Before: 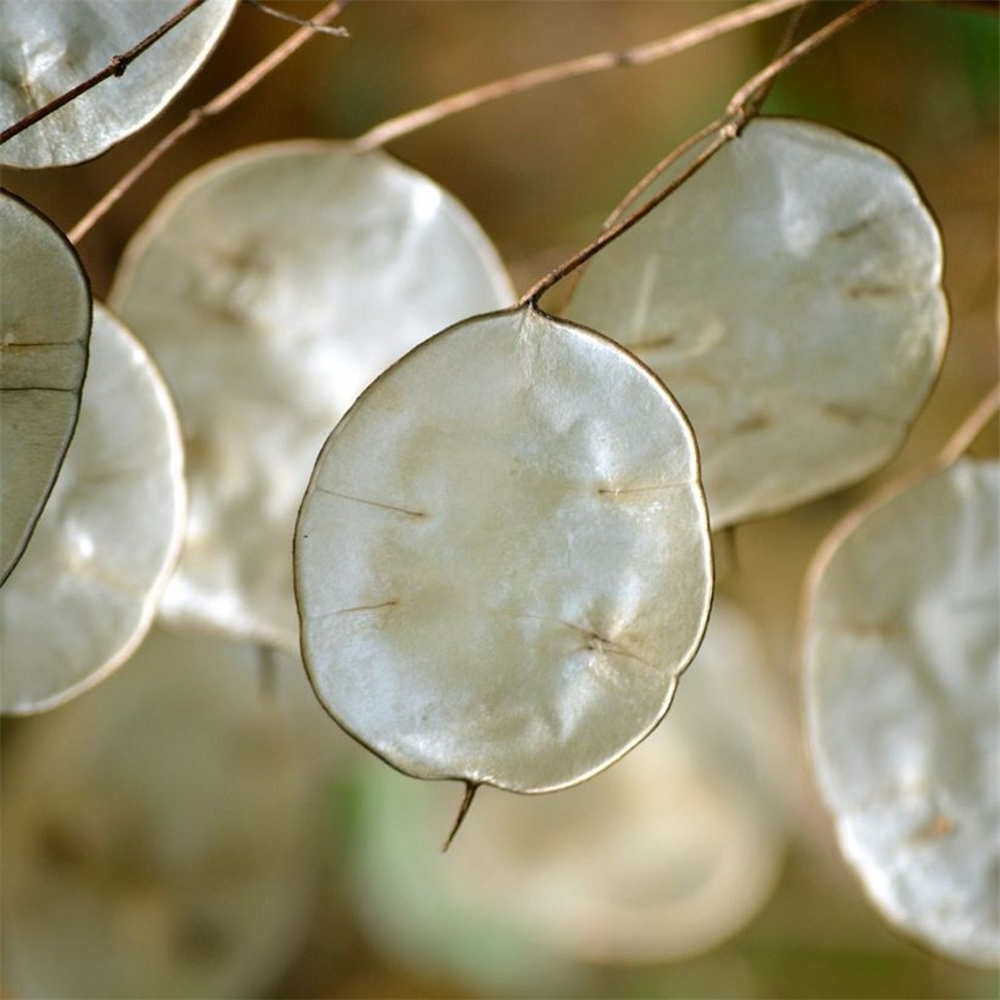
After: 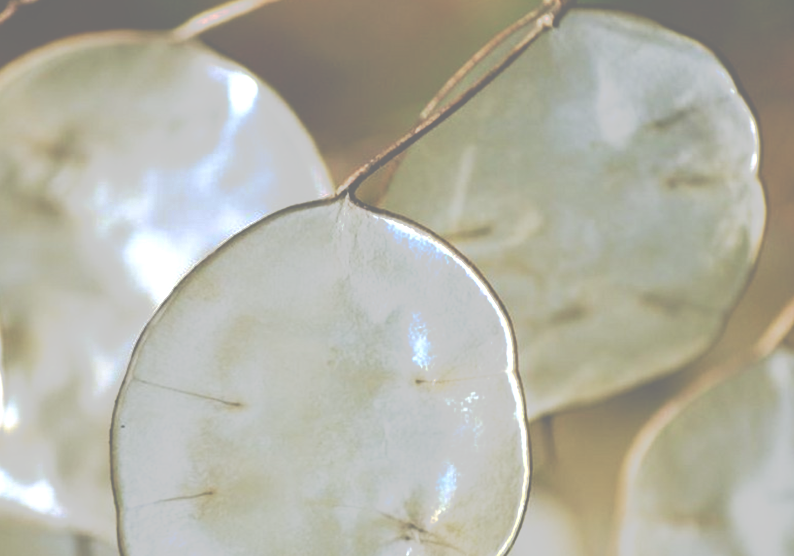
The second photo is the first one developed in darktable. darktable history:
exposure: exposure 0.178 EV, compensate exposure bias true, compensate highlight preservation false
crop: left 18.38%, top 11.092%, right 2.134%, bottom 33.217%
white balance: red 0.976, blue 1.04
tone curve: curves: ch0 [(0, 0) (0.003, 0.449) (0.011, 0.449) (0.025, 0.449) (0.044, 0.45) (0.069, 0.453) (0.1, 0.453) (0.136, 0.455) (0.177, 0.458) (0.224, 0.462) (0.277, 0.47) (0.335, 0.491) (0.399, 0.522) (0.468, 0.561) (0.543, 0.619) (0.623, 0.69) (0.709, 0.756) (0.801, 0.802) (0.898, 0.825) (1, 1)], preserve colors none
